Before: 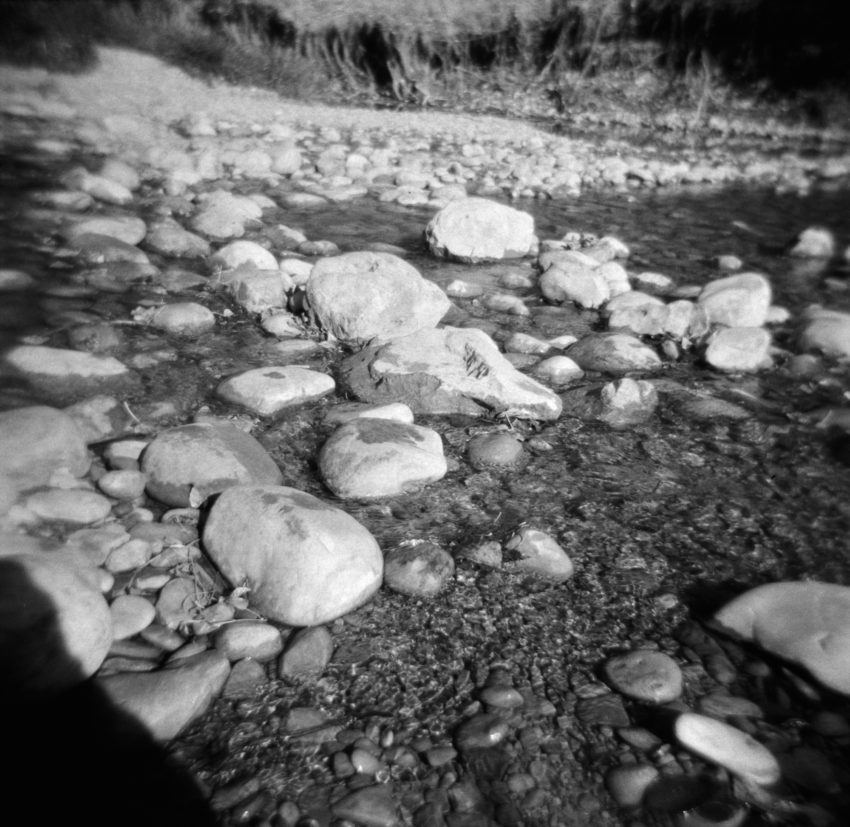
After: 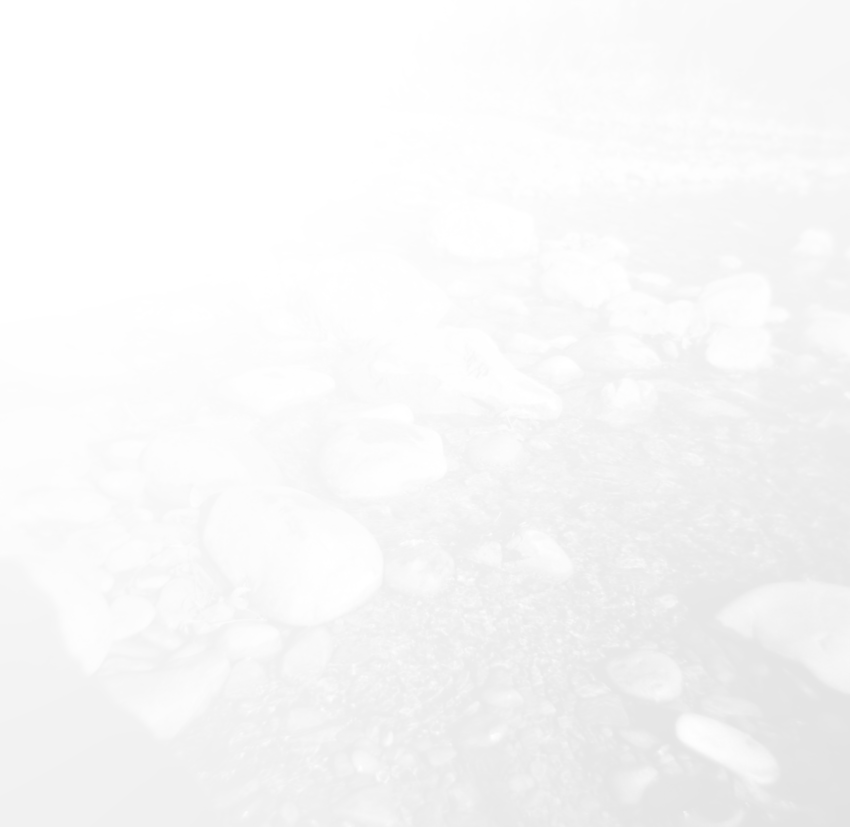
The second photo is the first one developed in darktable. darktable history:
color balance: mode lift, gamma, gain (sRGB), lift [0.97, 1, 1, 1], gamma [1.03, 1, 1, 1]
exposure: black level correction -0.041, exposure 0.064 EV, compensate highlight preservation false
bloom: size 85%, threshold 5%, strength 85%
